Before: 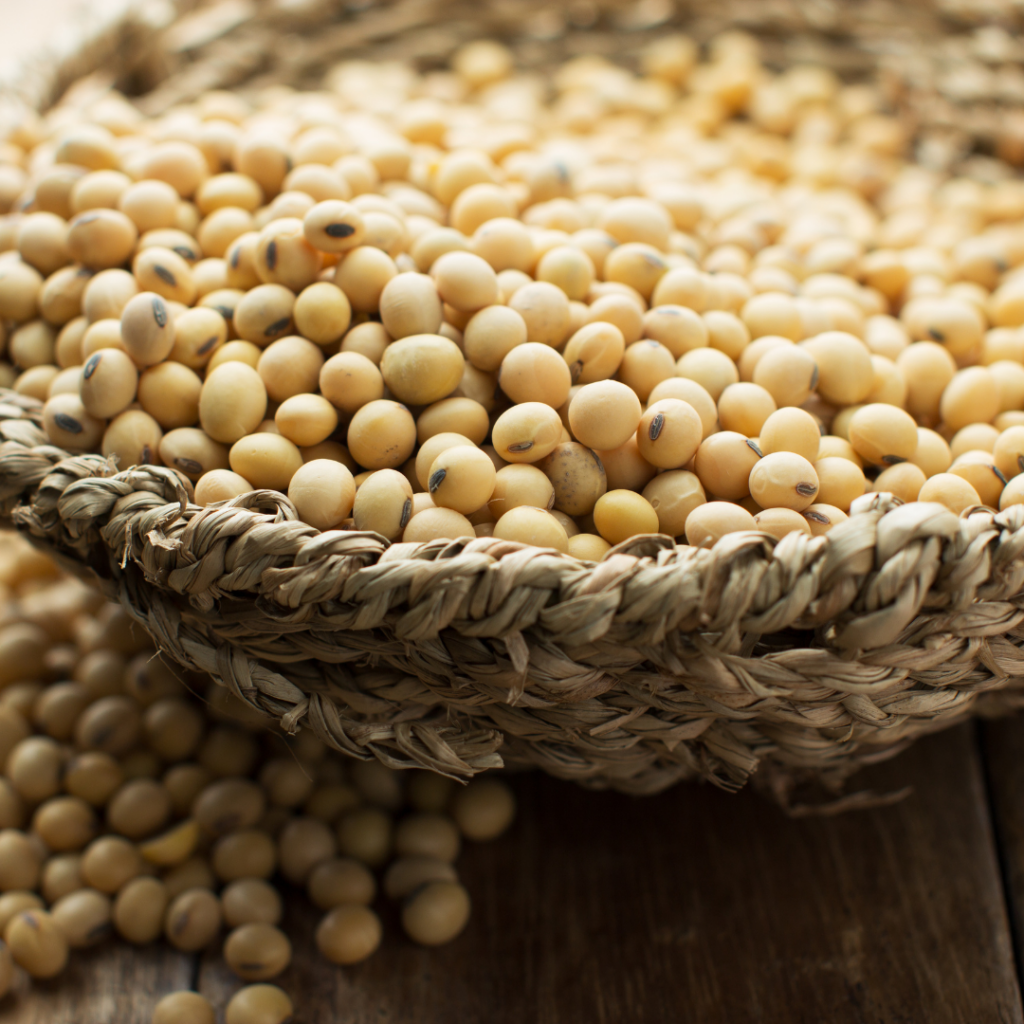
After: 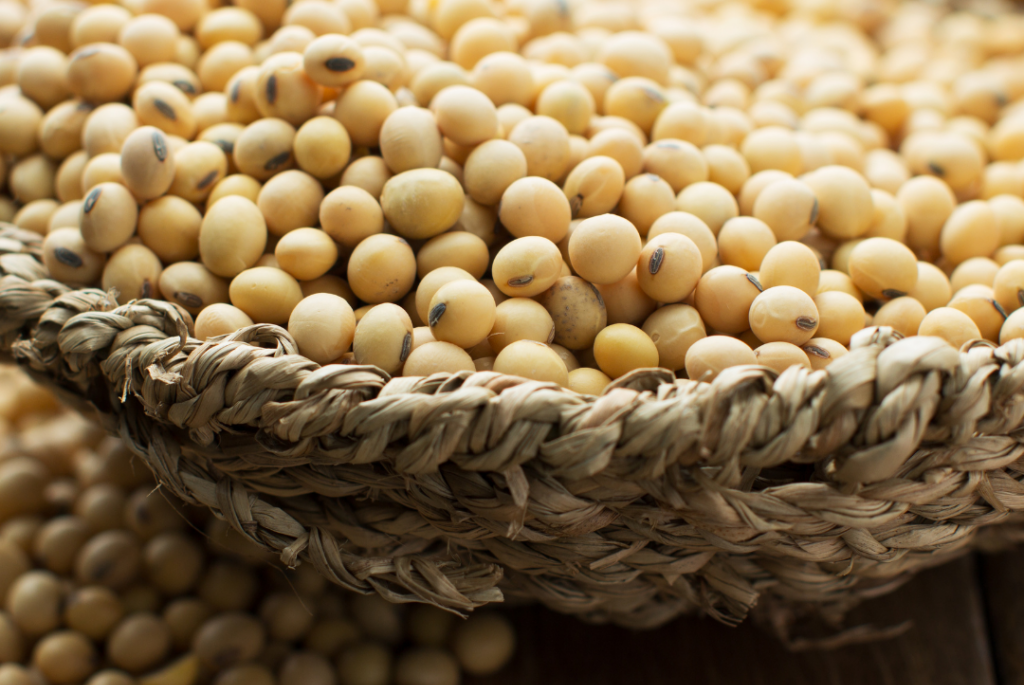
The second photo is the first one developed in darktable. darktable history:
crop: top 16.289%, bottom 16.739%
